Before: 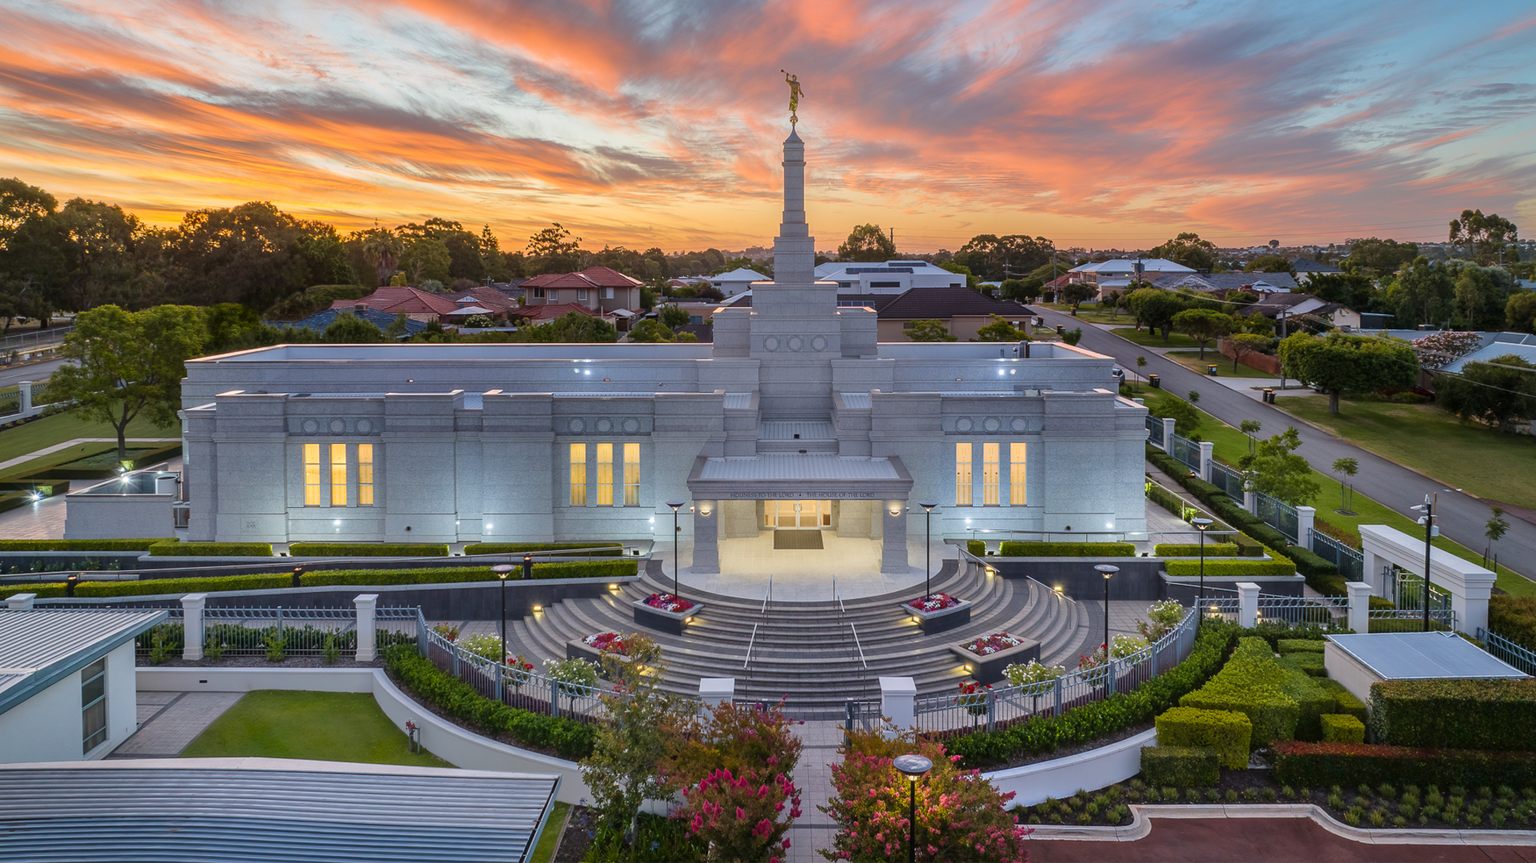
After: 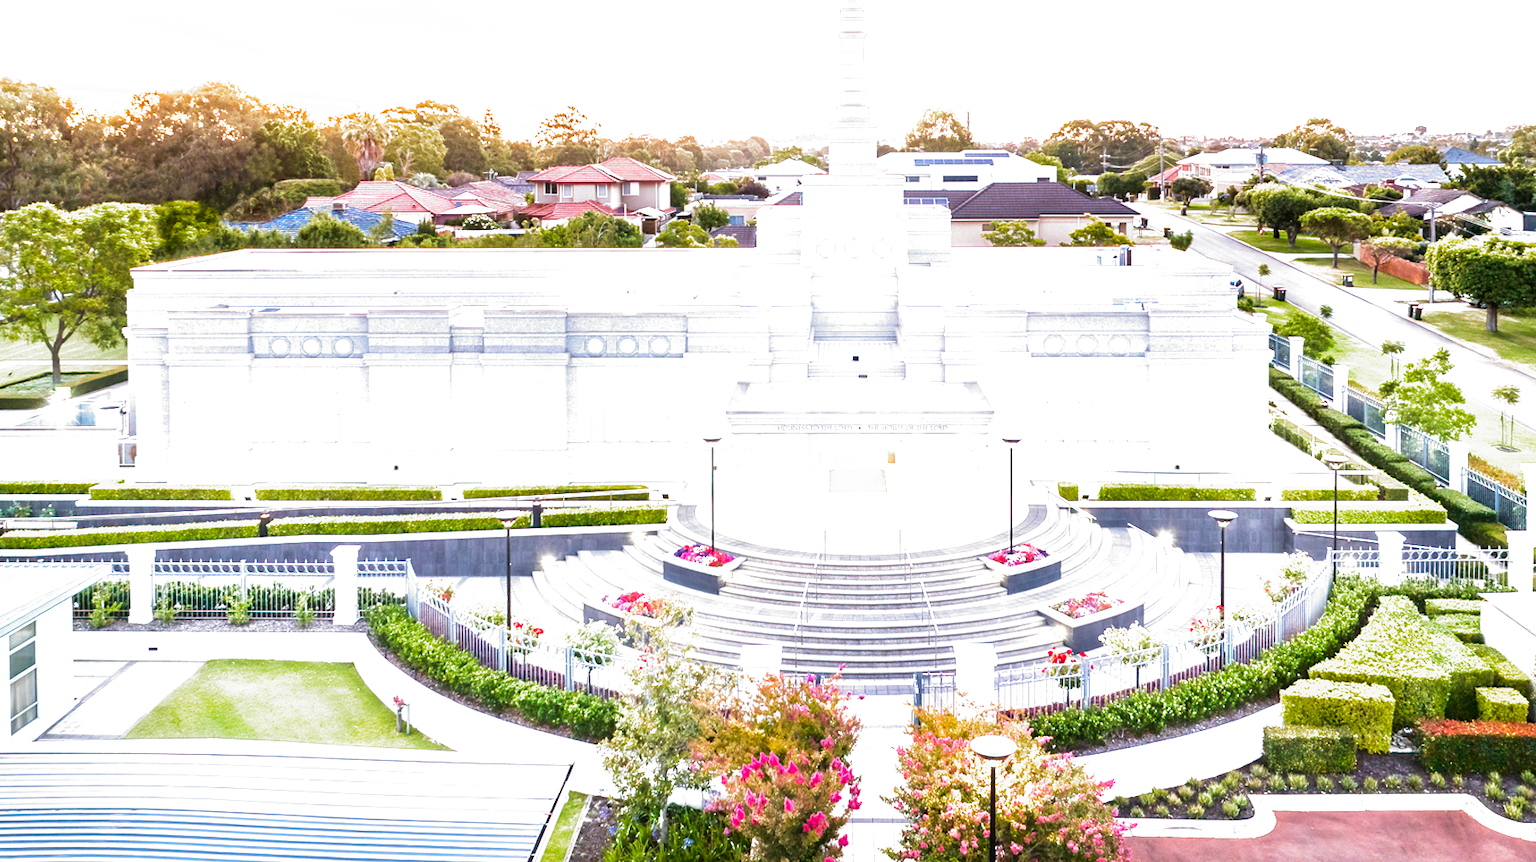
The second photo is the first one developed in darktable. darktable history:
exposure: black level correction 0, exposure 1.45 EV, compensate exposure bias true, compensate highlight preservation false
crop and rotate: left 4.842%, top 15.51%, right 10.668%
filmic rgb: black relative exposure -8.2 EV, white relative exposure 2.2 EV, threshold 3 EV, hardness 7.11, latitude 75%, contrast 1.325, highlights saturation mix -2%, shadows ↔ highlights balance 30%, preserve chrominance no, color science v5 (2021), contrast in shadows safe, contrast in highlights safe, enable highlight reconstruction true
